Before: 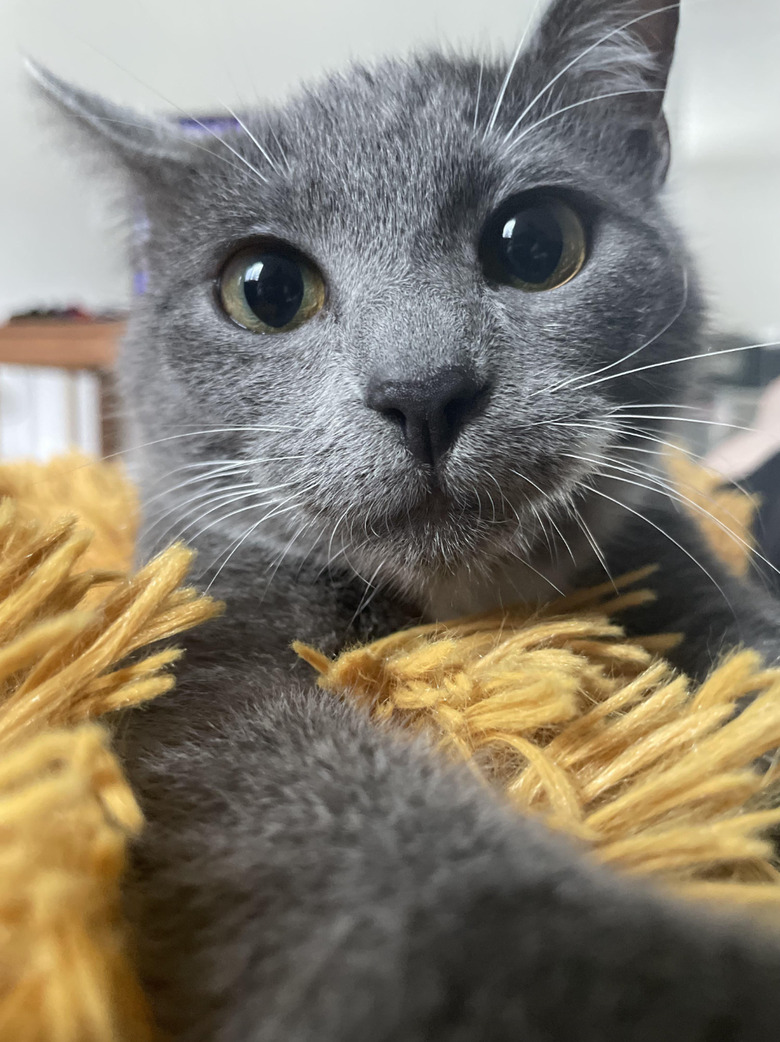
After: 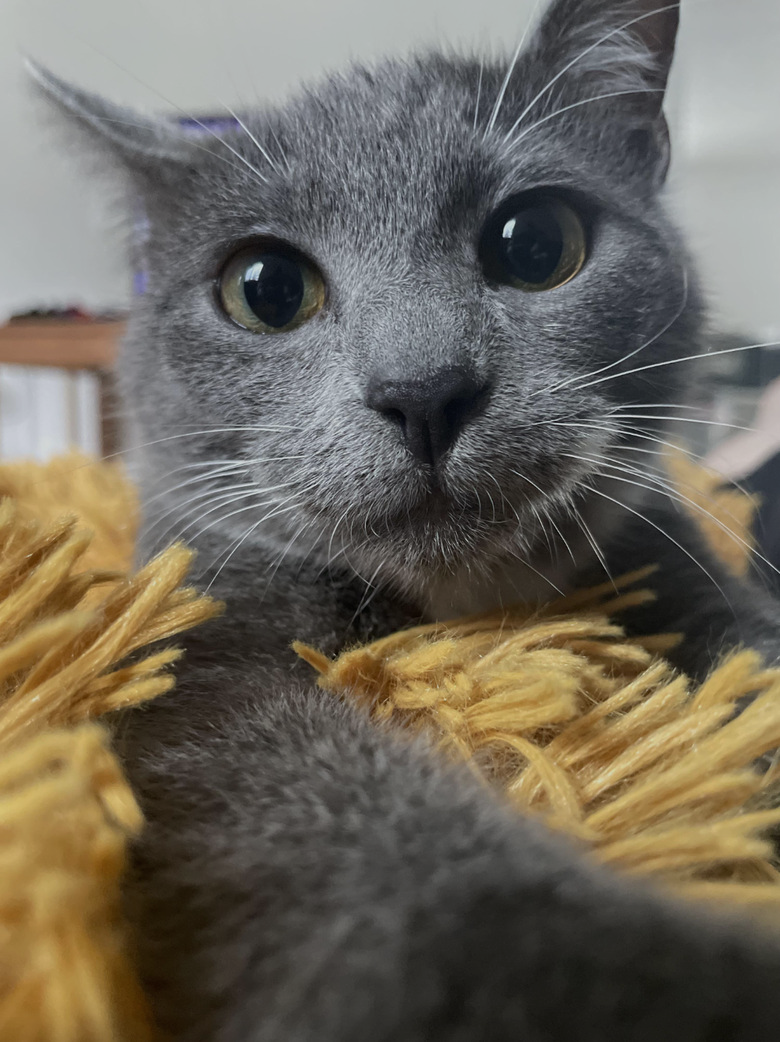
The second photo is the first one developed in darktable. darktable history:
exposure: exposure -0.566 EV, compensate highlight preservation false
